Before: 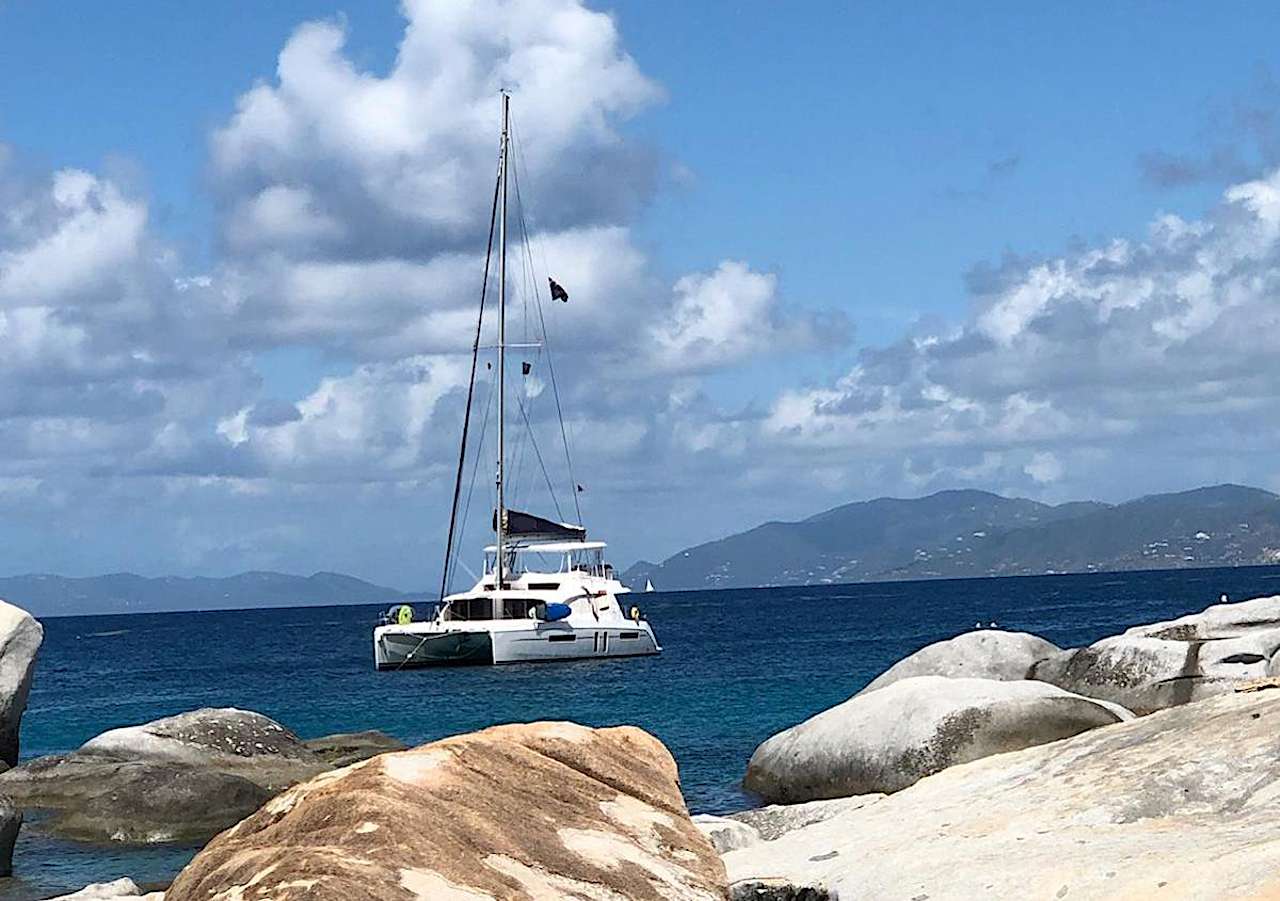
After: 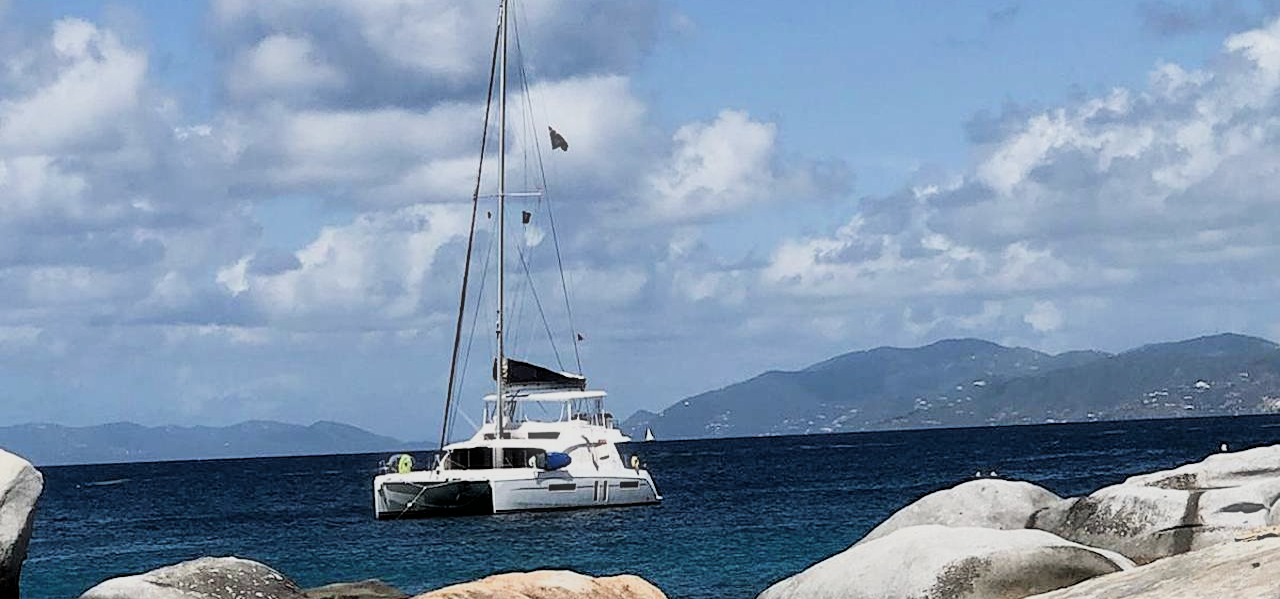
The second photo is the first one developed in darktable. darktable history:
haze removal: strength -0.112, compatibility mode true, adaptive false
filmic rgb: black relative exposure -5.06 EV, white relative exposure 3.53 EV, threshold 3.06 EV, hardness 3.18, contrast 1.193, highlights saturation mix -49.52%, enable highlight reconstruction true
crop: top 16.763%, bottom 16.739%
